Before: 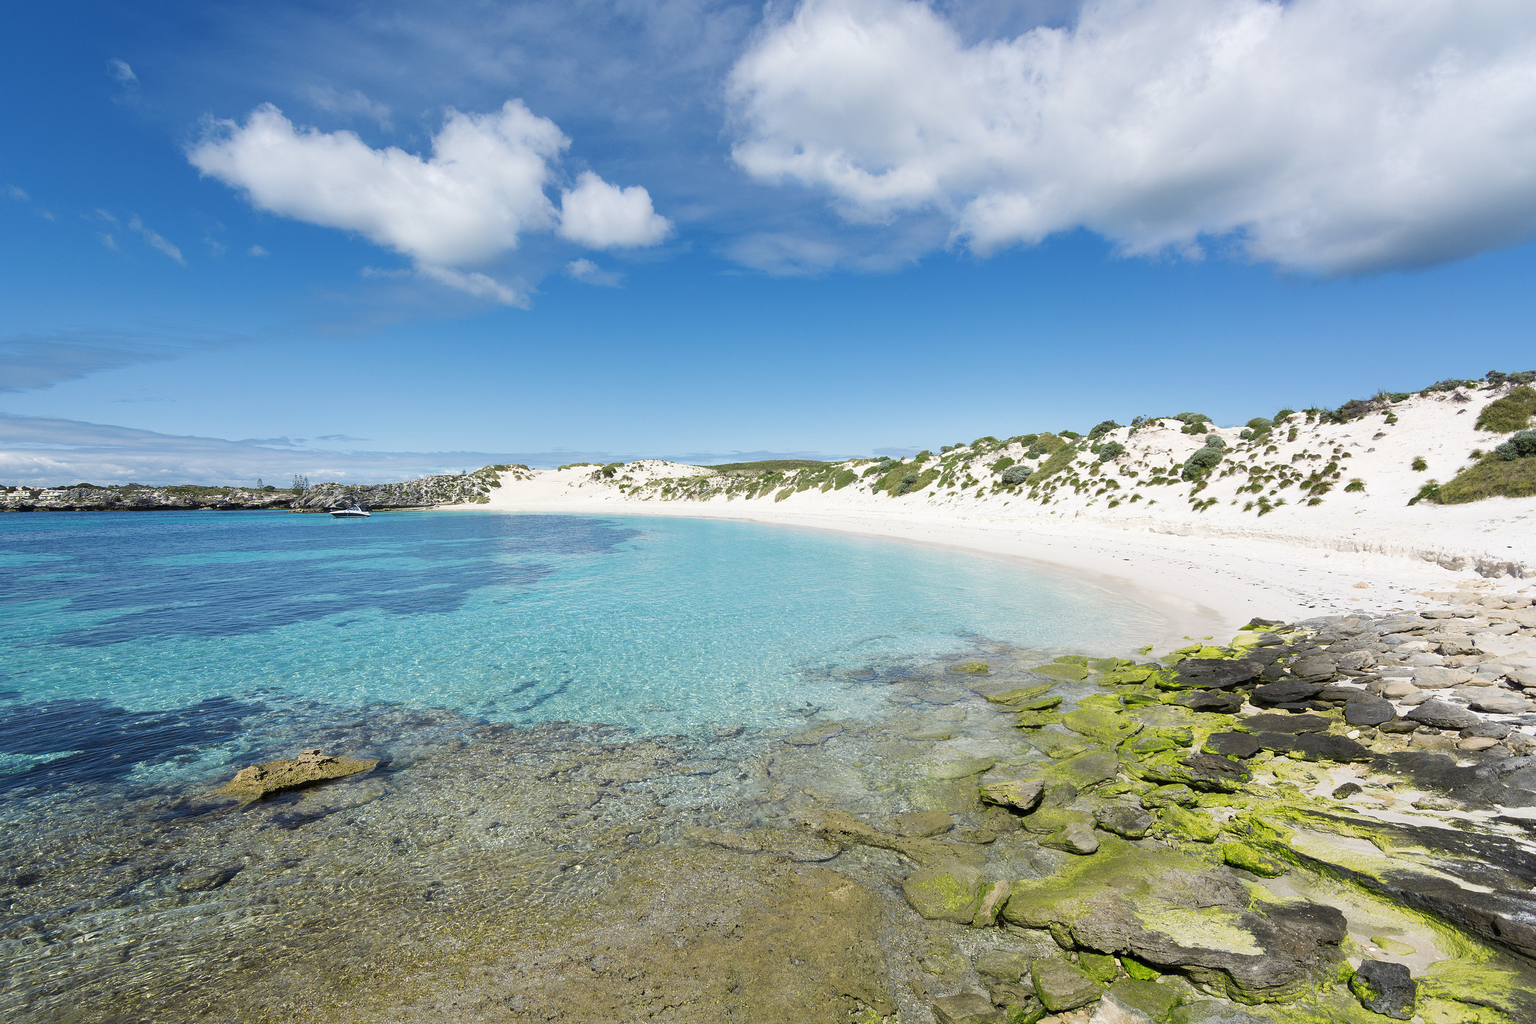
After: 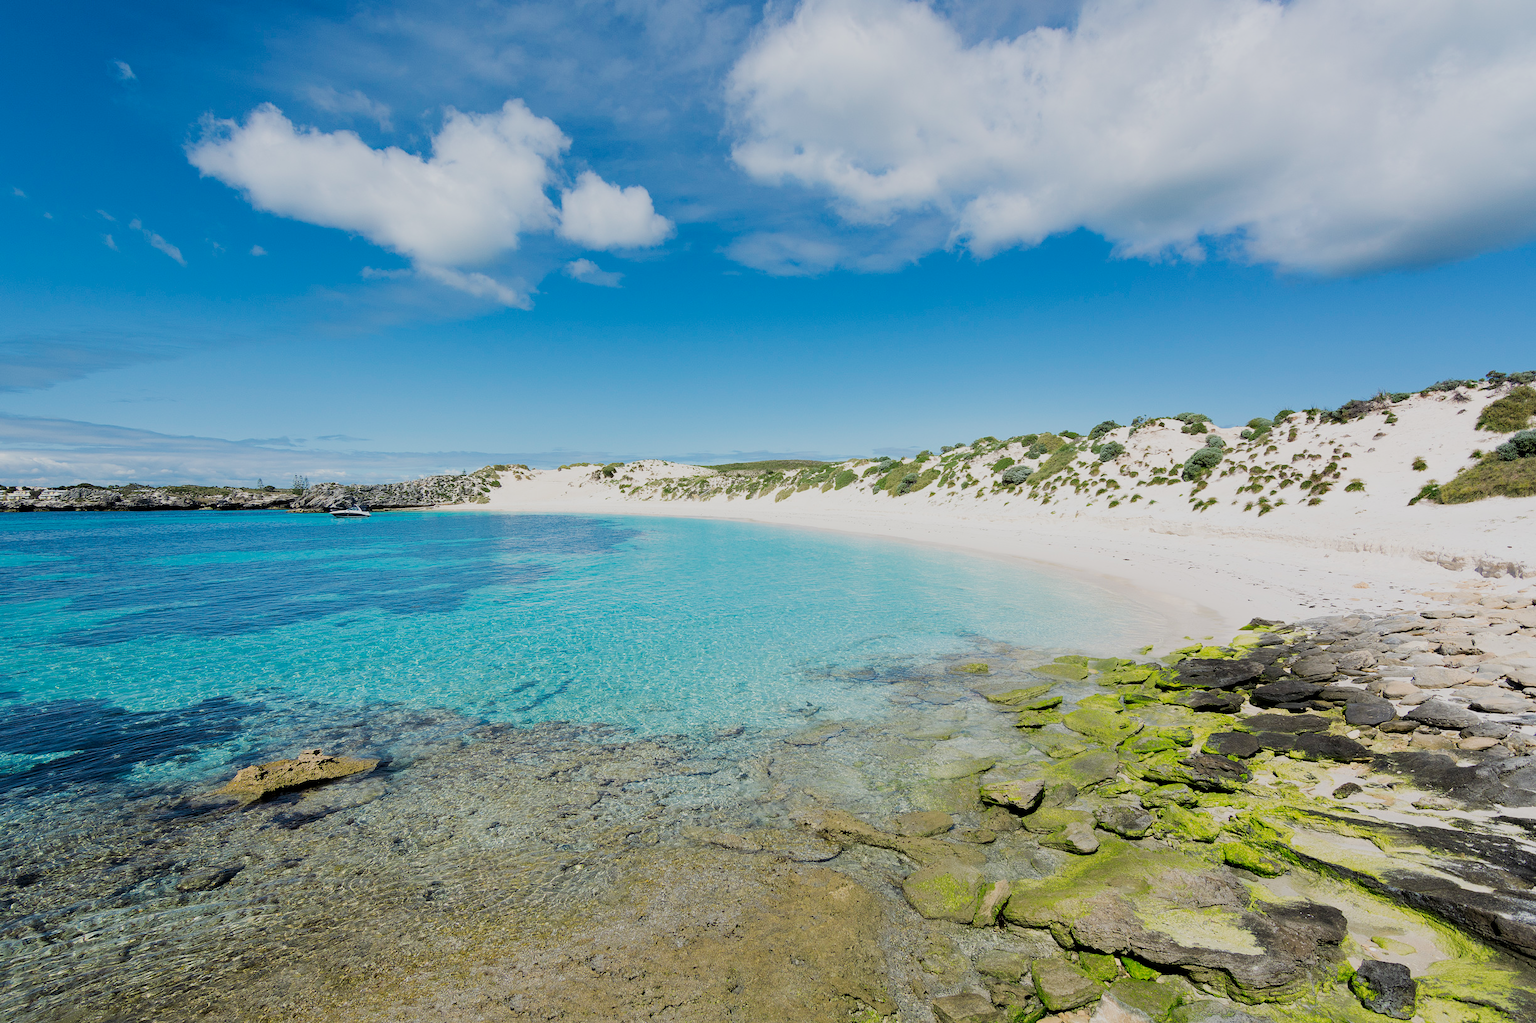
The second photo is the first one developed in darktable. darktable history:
filmic rgb: black relative exposure -7.65 EV, white relative exposure 4.56 EV, hardness 3.61, contrast 1.053
